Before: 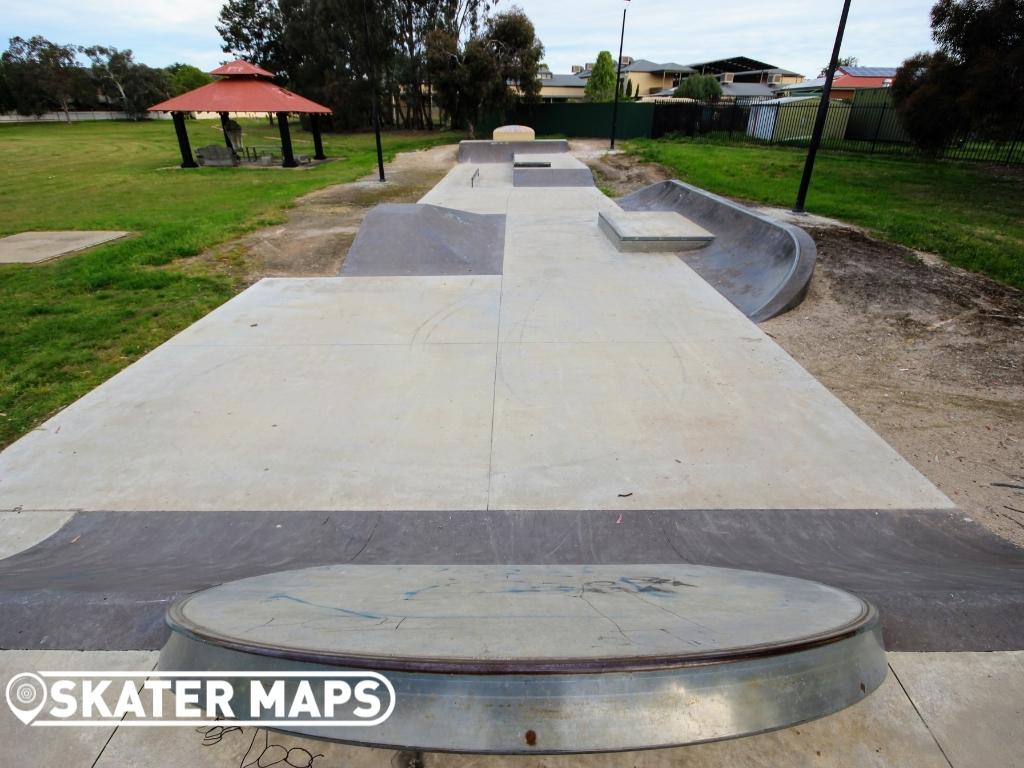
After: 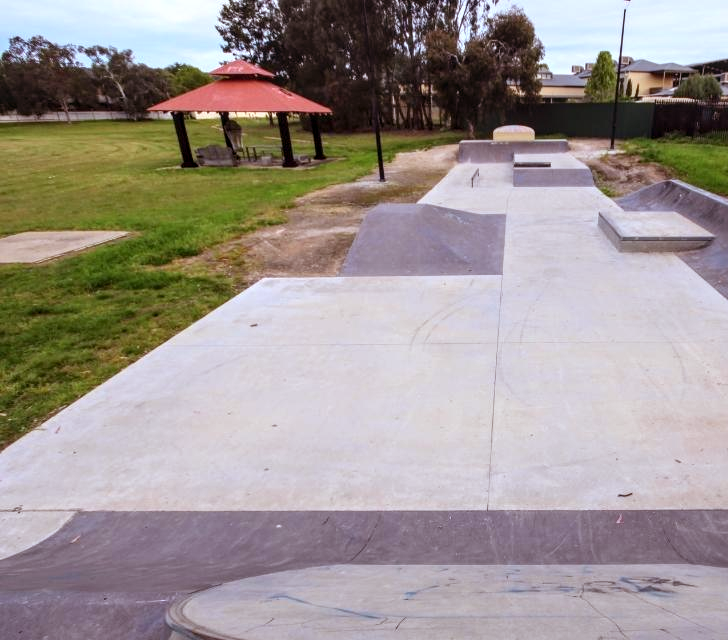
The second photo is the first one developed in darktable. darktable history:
color calibration: illuminant as shot in camera, x 0.358, y 0.373, temperature 4628.91 K
exposure: exposure 0.2 EV, compensate highlight preservation false
local contrast: on, module defaults
rgb levels: mode RGB, independent channels, levels [[0, 0.474, 1], [0, 0.5, 1], [0, 0.5, 1]]
crop: right 28.885%, bottom 16.626%
